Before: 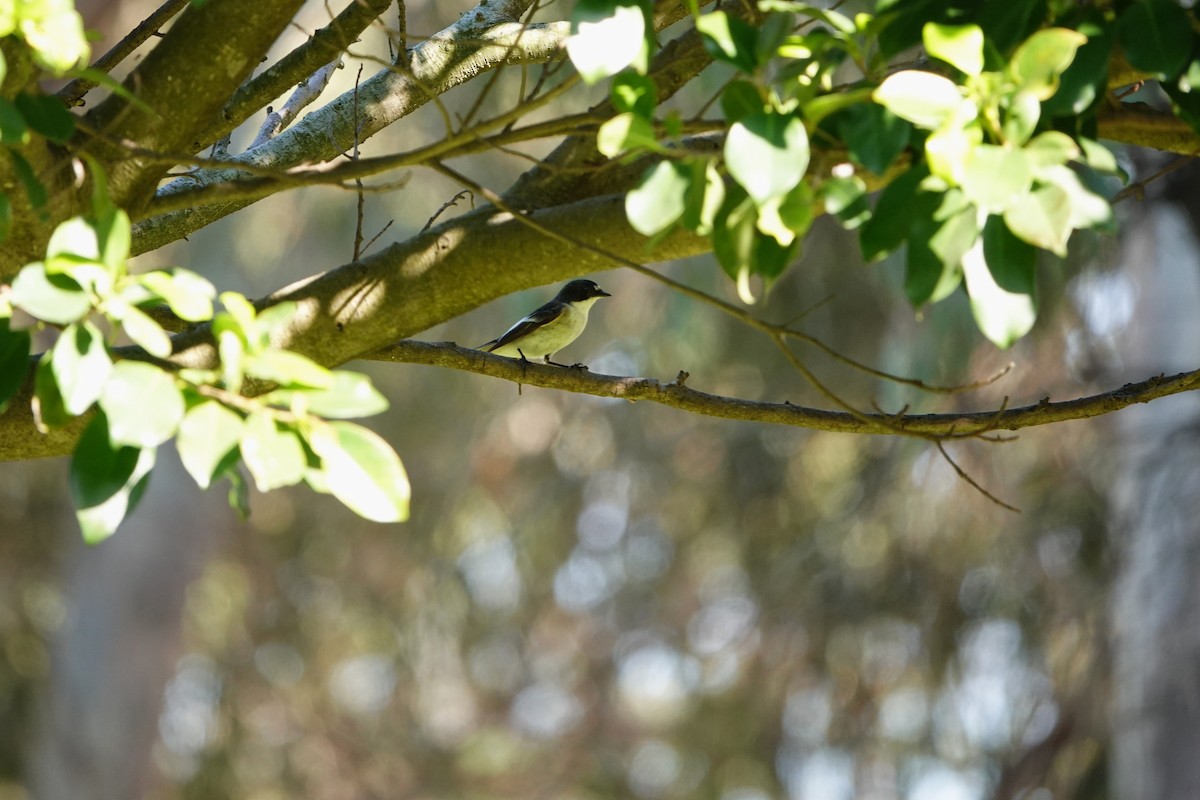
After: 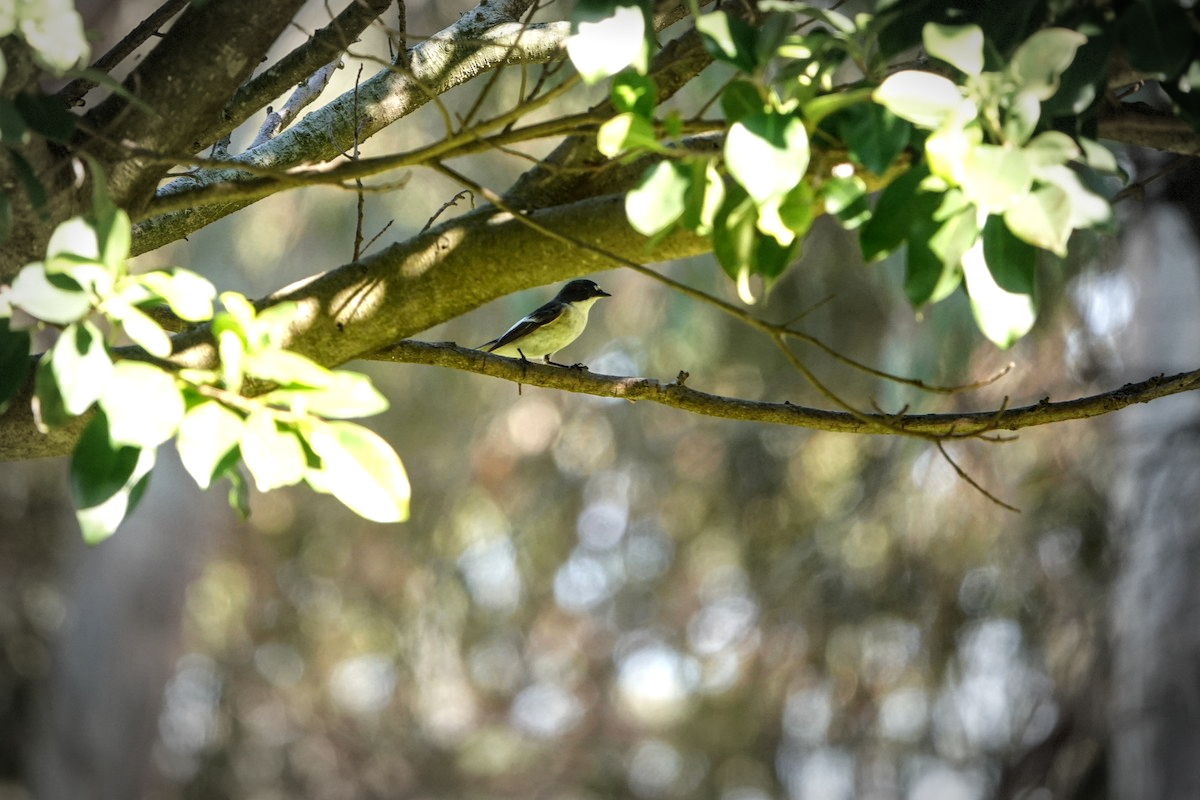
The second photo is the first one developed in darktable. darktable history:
local contrast: on, module defaults
tone equalizer: -8 EV -0.401 EV, -7 EV -0.413 EV, -6 EV -0.304 EV, -5 EV -0.195 EV, -3 EV 0.201 EV, -2 EV 0.323 EV, -1 EV 0.374 EV, +0 EV 0.389 EV, mask exposure compensation -0.515 EV
vignetting: fall-off start 70.51%, brightness -0.575, width/height ratio 1.334, dithering 8-bit output, unbound false
